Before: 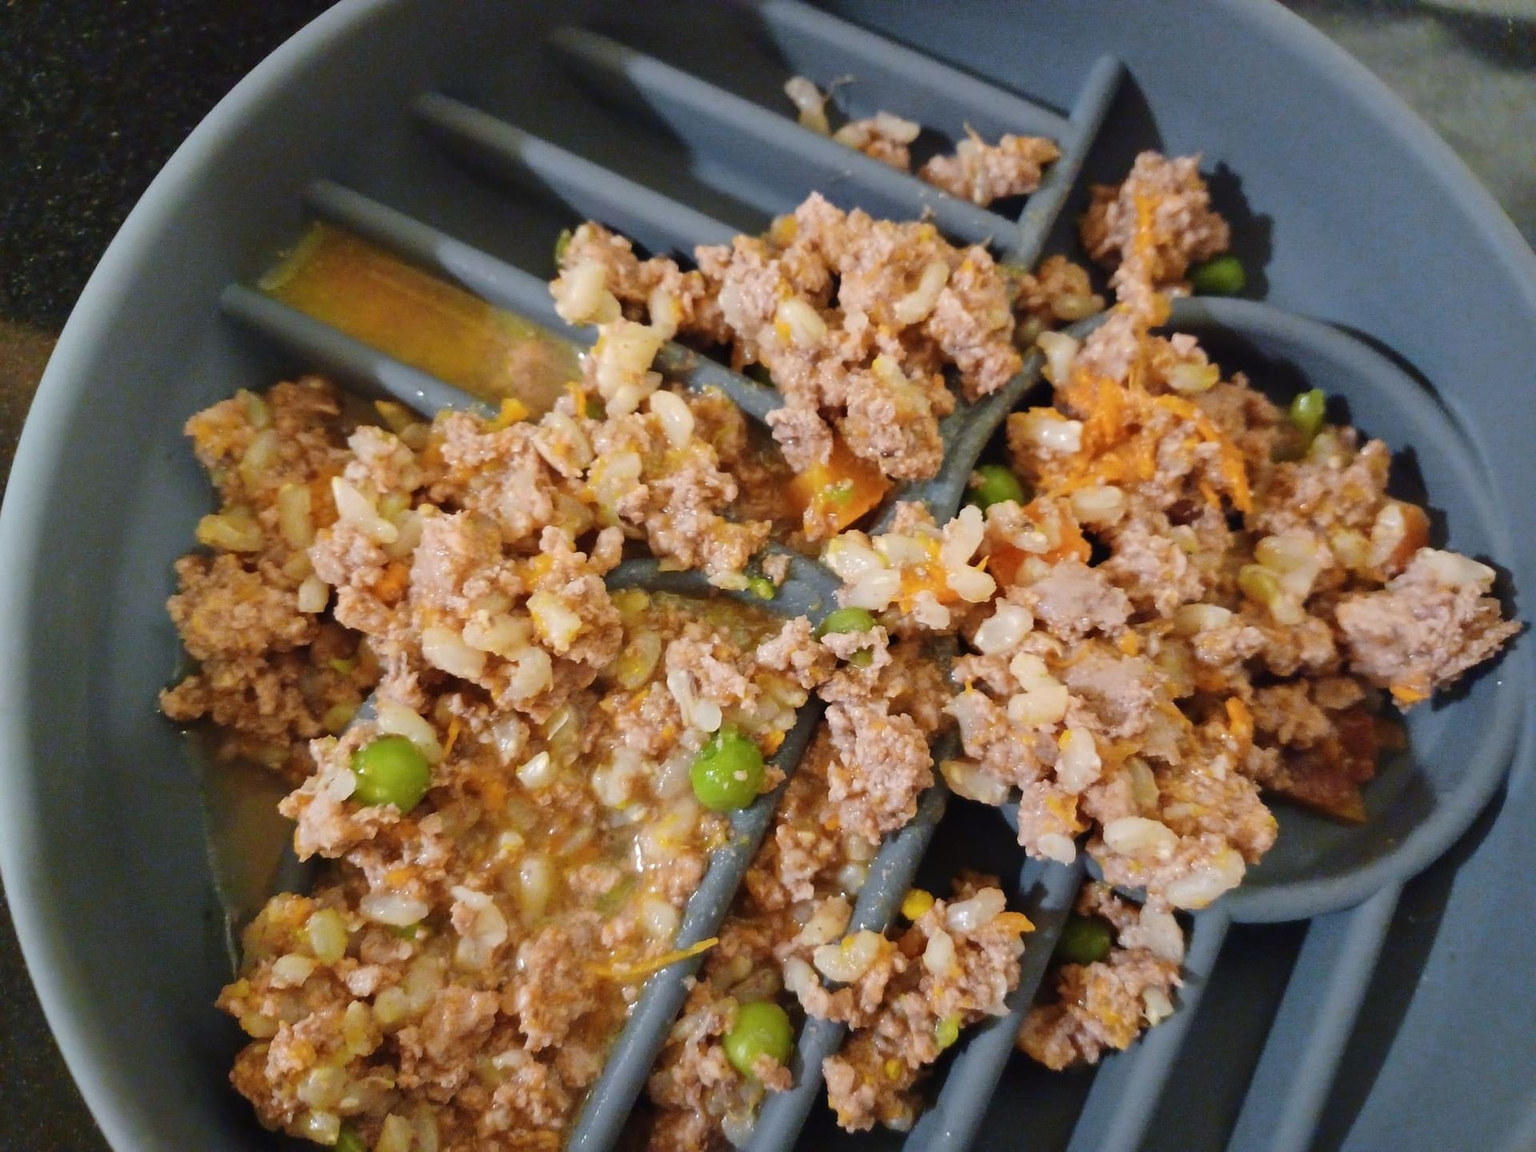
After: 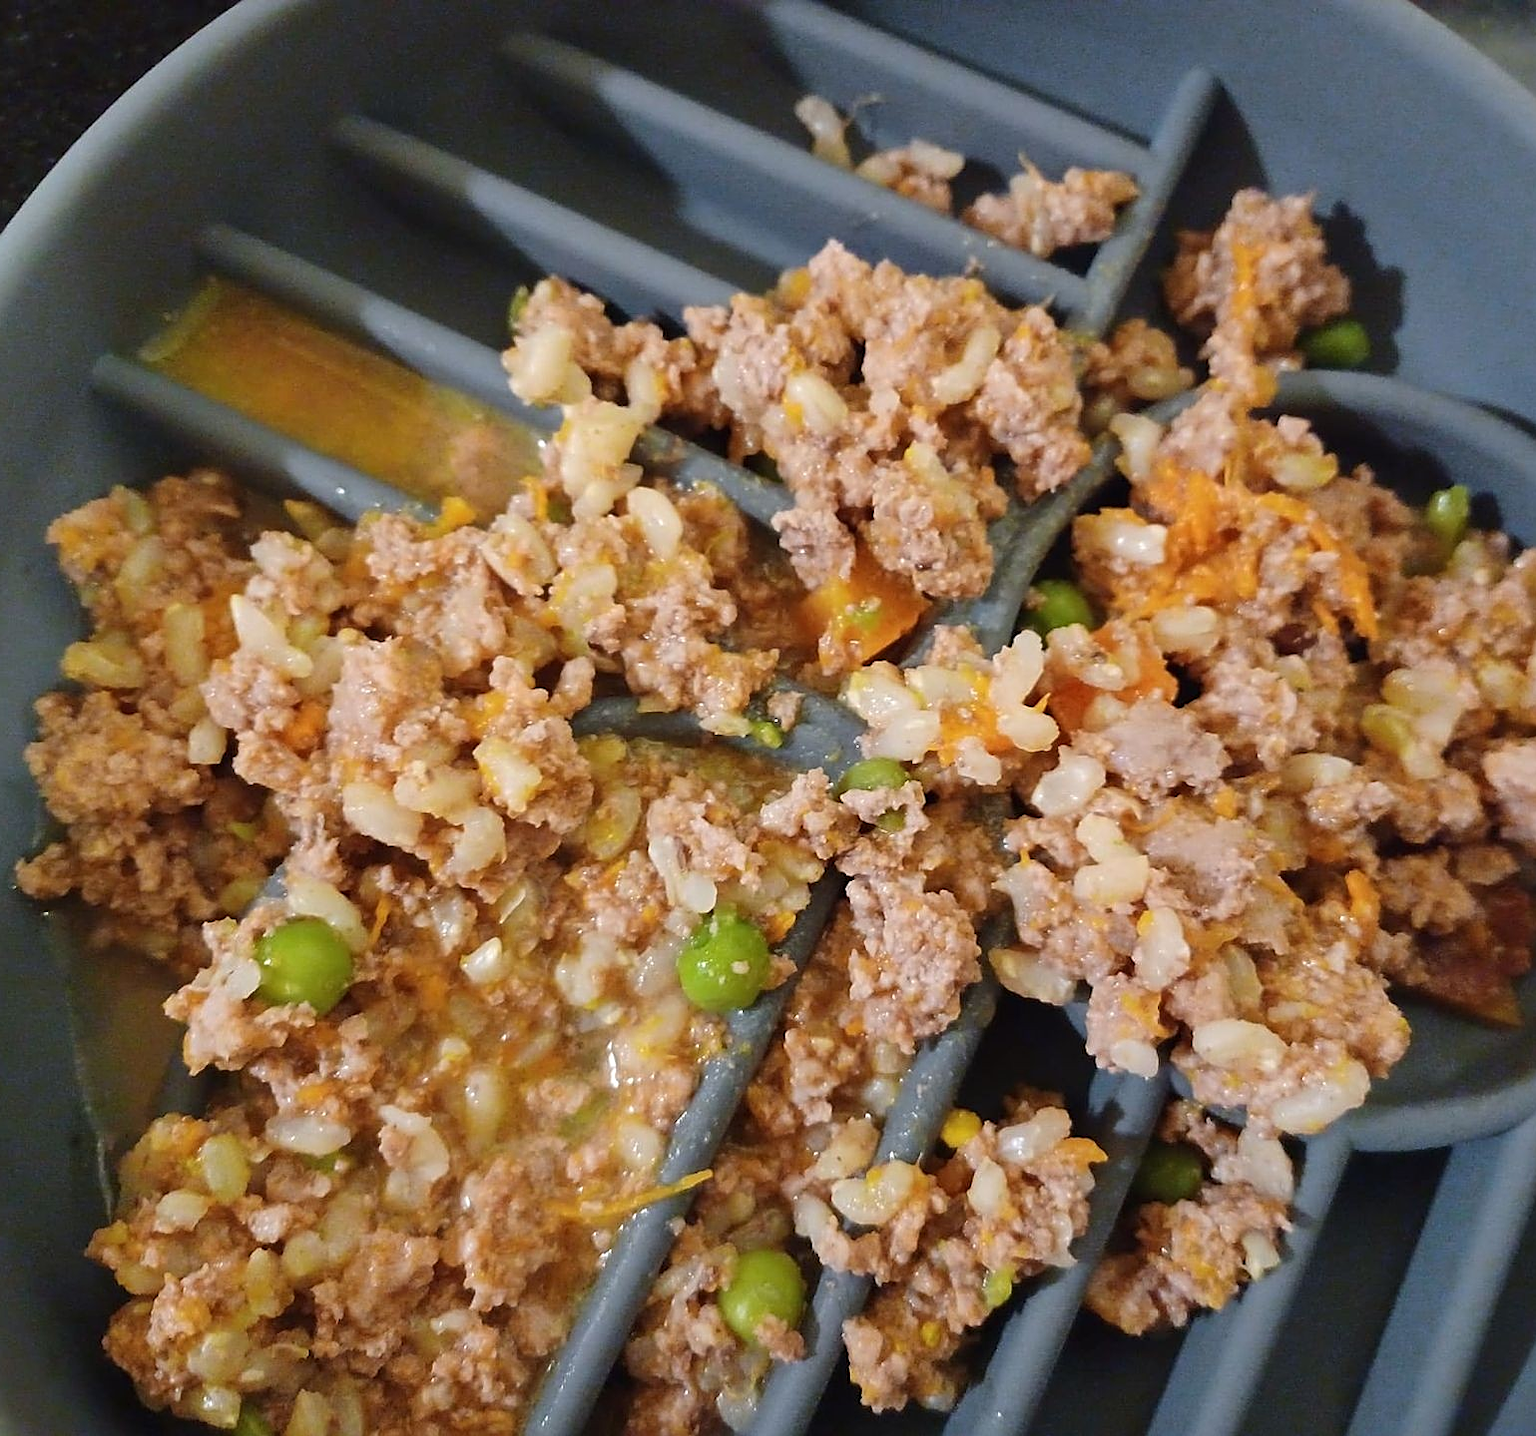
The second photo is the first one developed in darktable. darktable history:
sharpen: on, module defaults
crop and rotate: left 9.597%, right 10.195%
